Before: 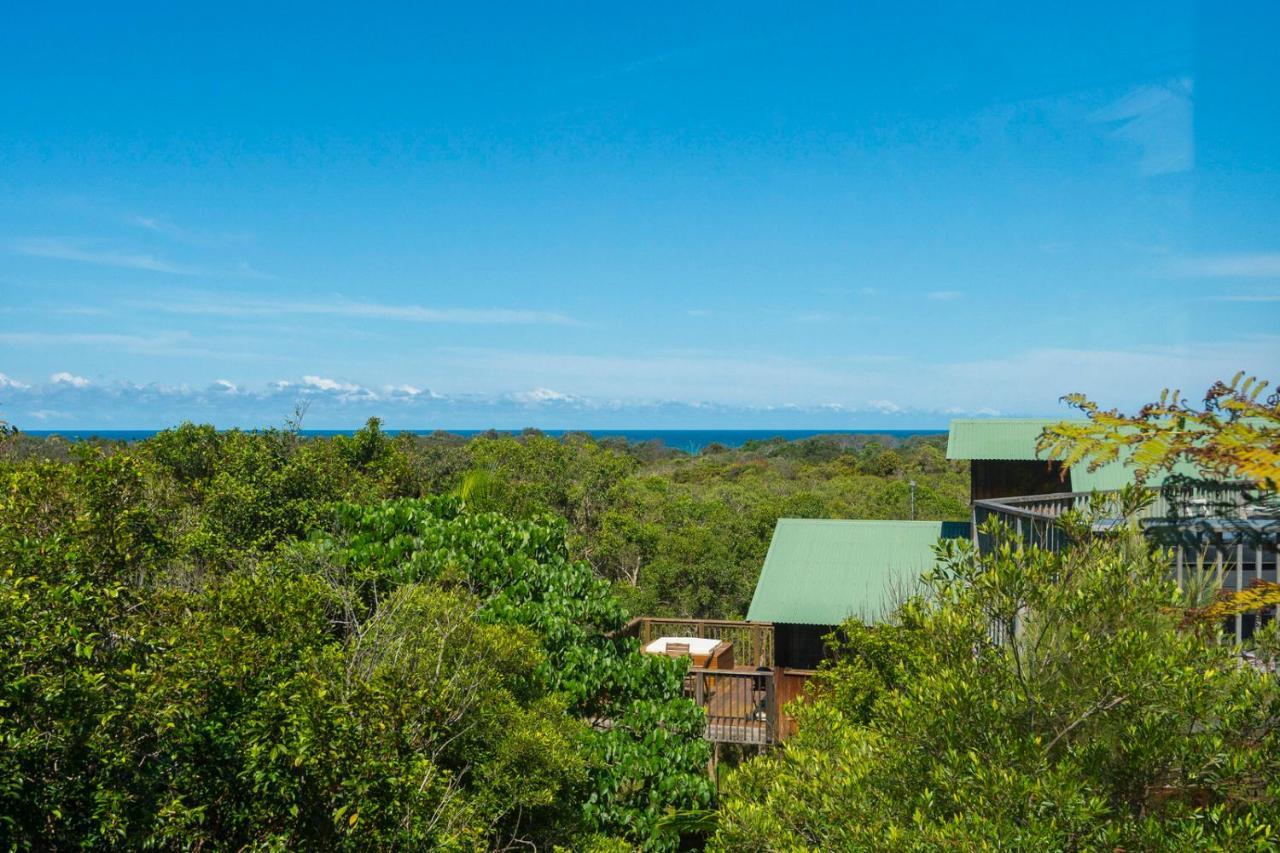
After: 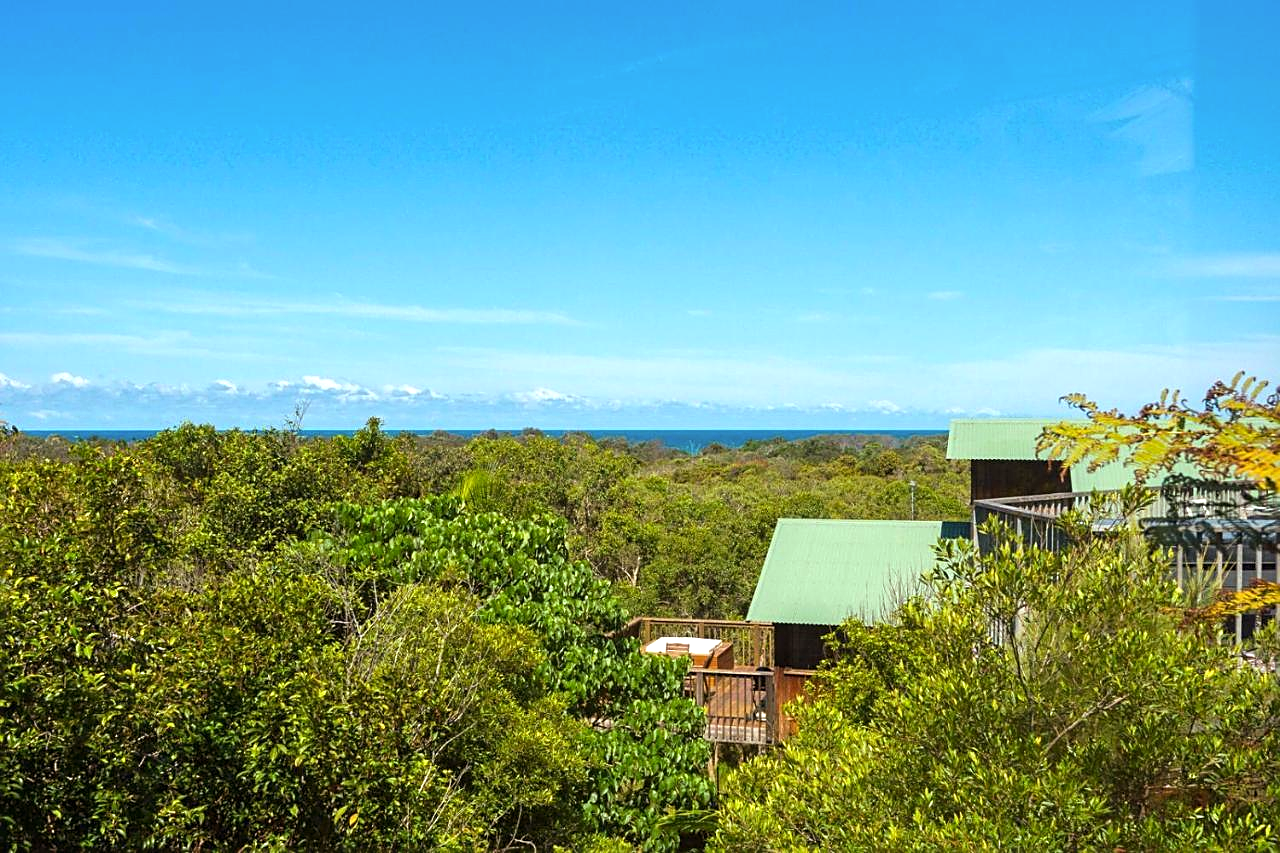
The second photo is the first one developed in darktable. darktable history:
color balance rgb: shadows lift › luminance -7.564%, shadows lift › chroma 2.095%, shadows lift › hue 167.69°, power › chroma 1.551%, power › hue 28.19°, perceptual saturation grading › global saturation 0.724%
exposure: exposure 0.573 EV, compensate exposure bias true, compensate highlight preservation false
sharpen: on, module defaults
